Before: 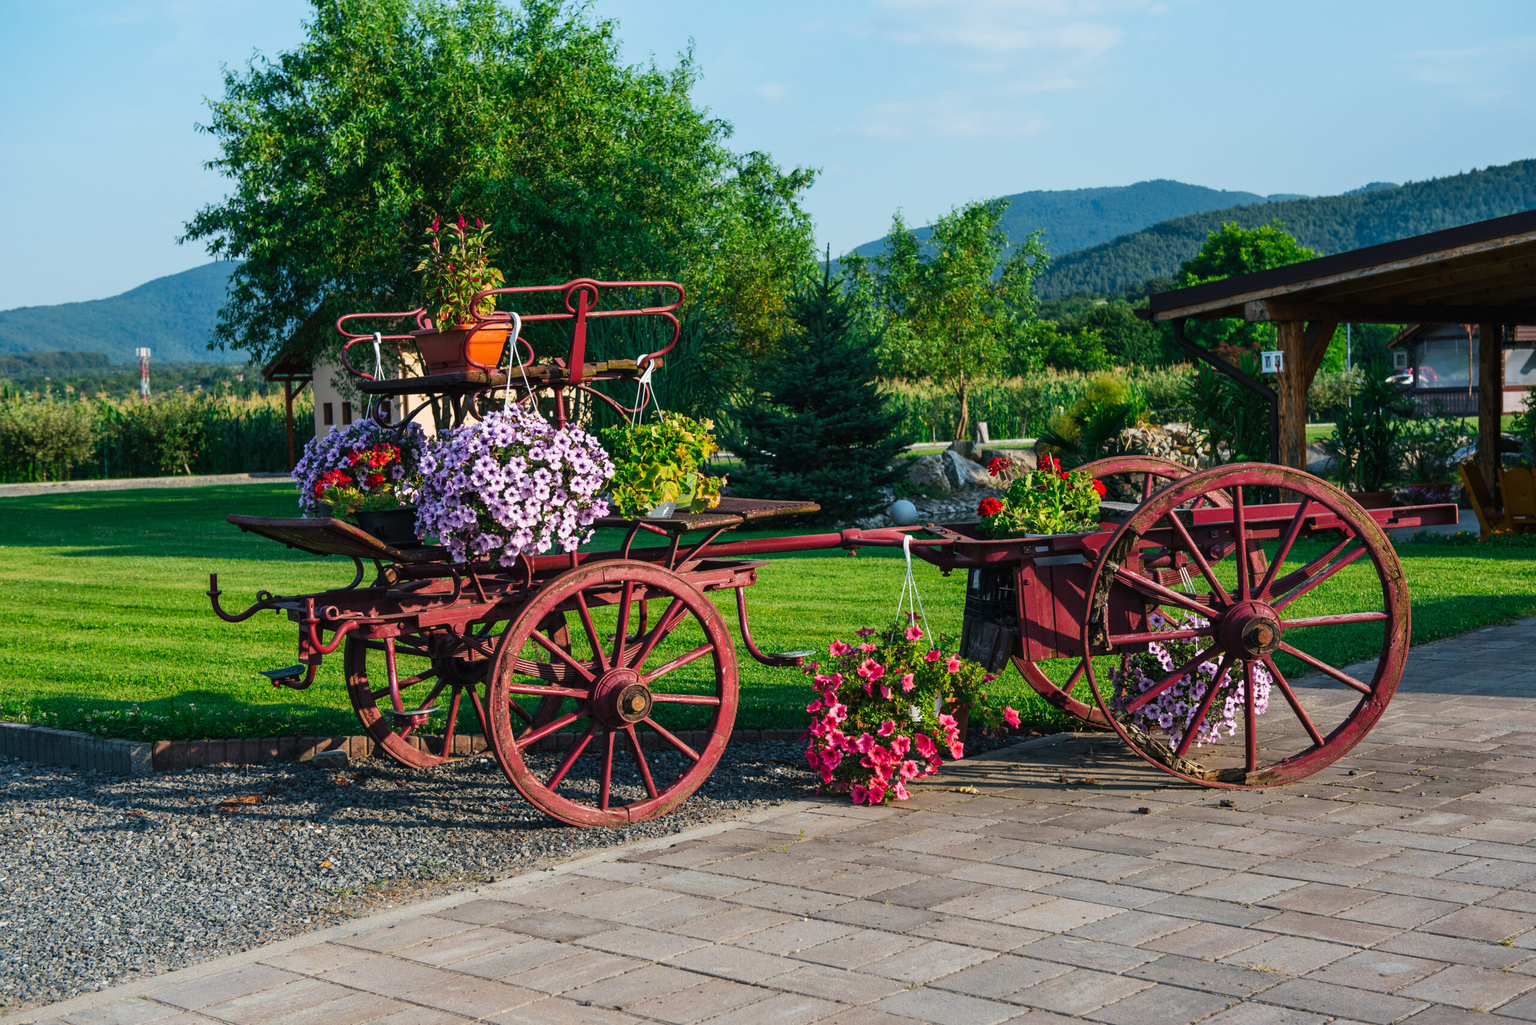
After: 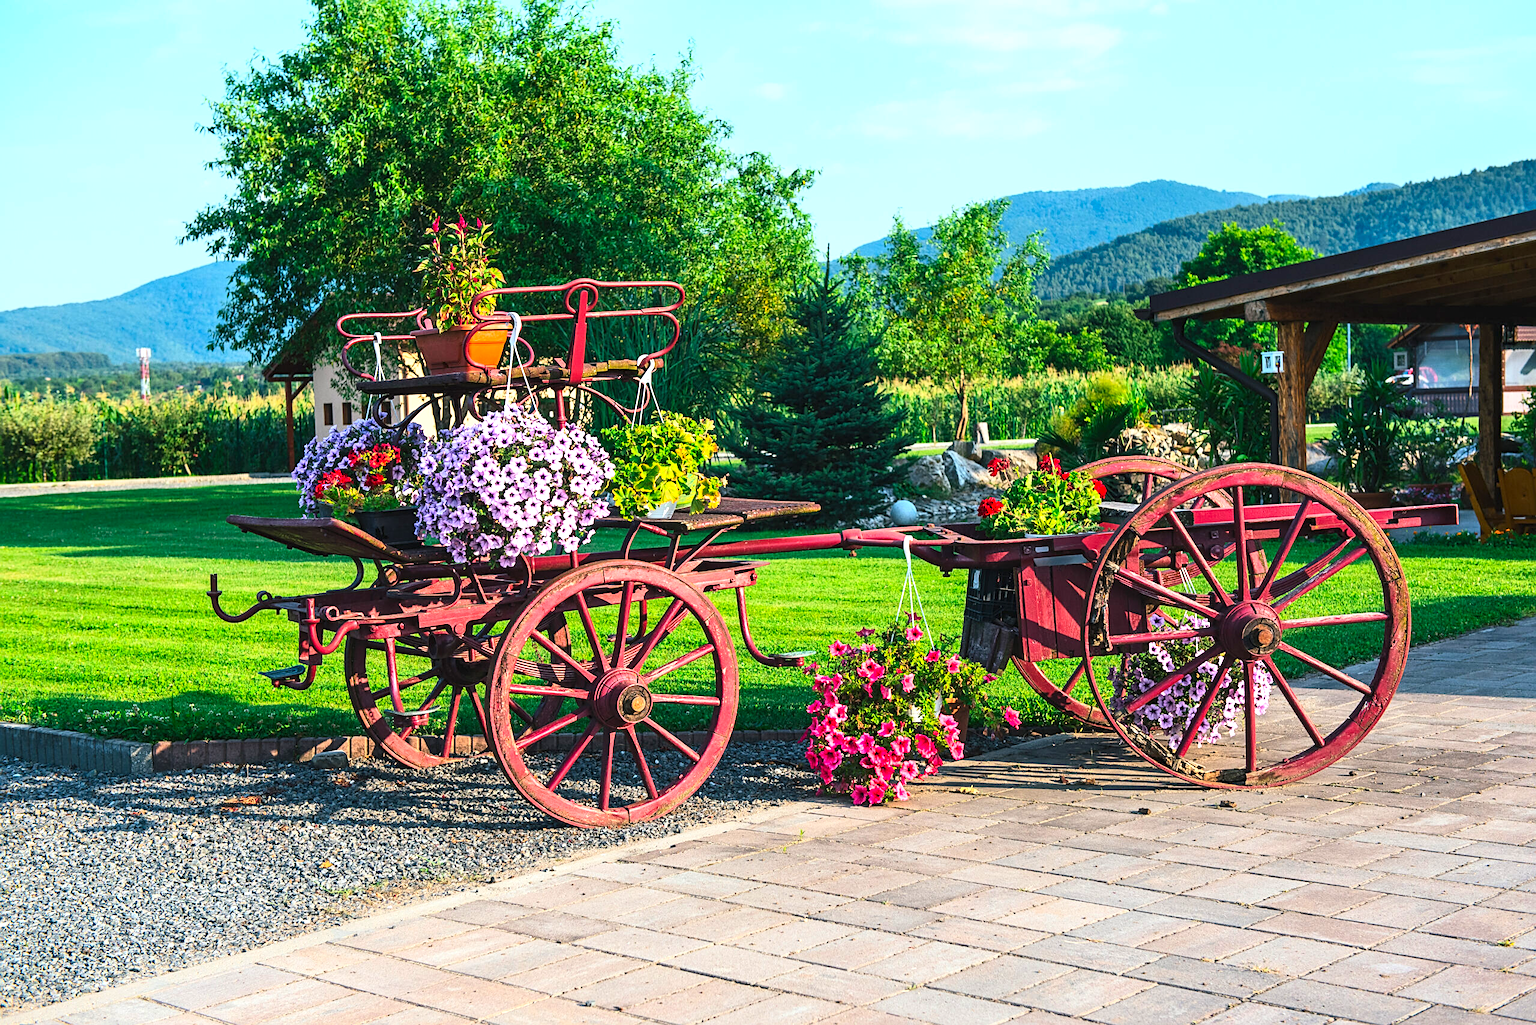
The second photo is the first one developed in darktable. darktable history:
sharpen: on, module defaults
exposure: exposure 0.7 EV, compensate highlight preservation false
contrast brightness saturation: contrast 0.2, brightness 0.16, saturation 0.22
